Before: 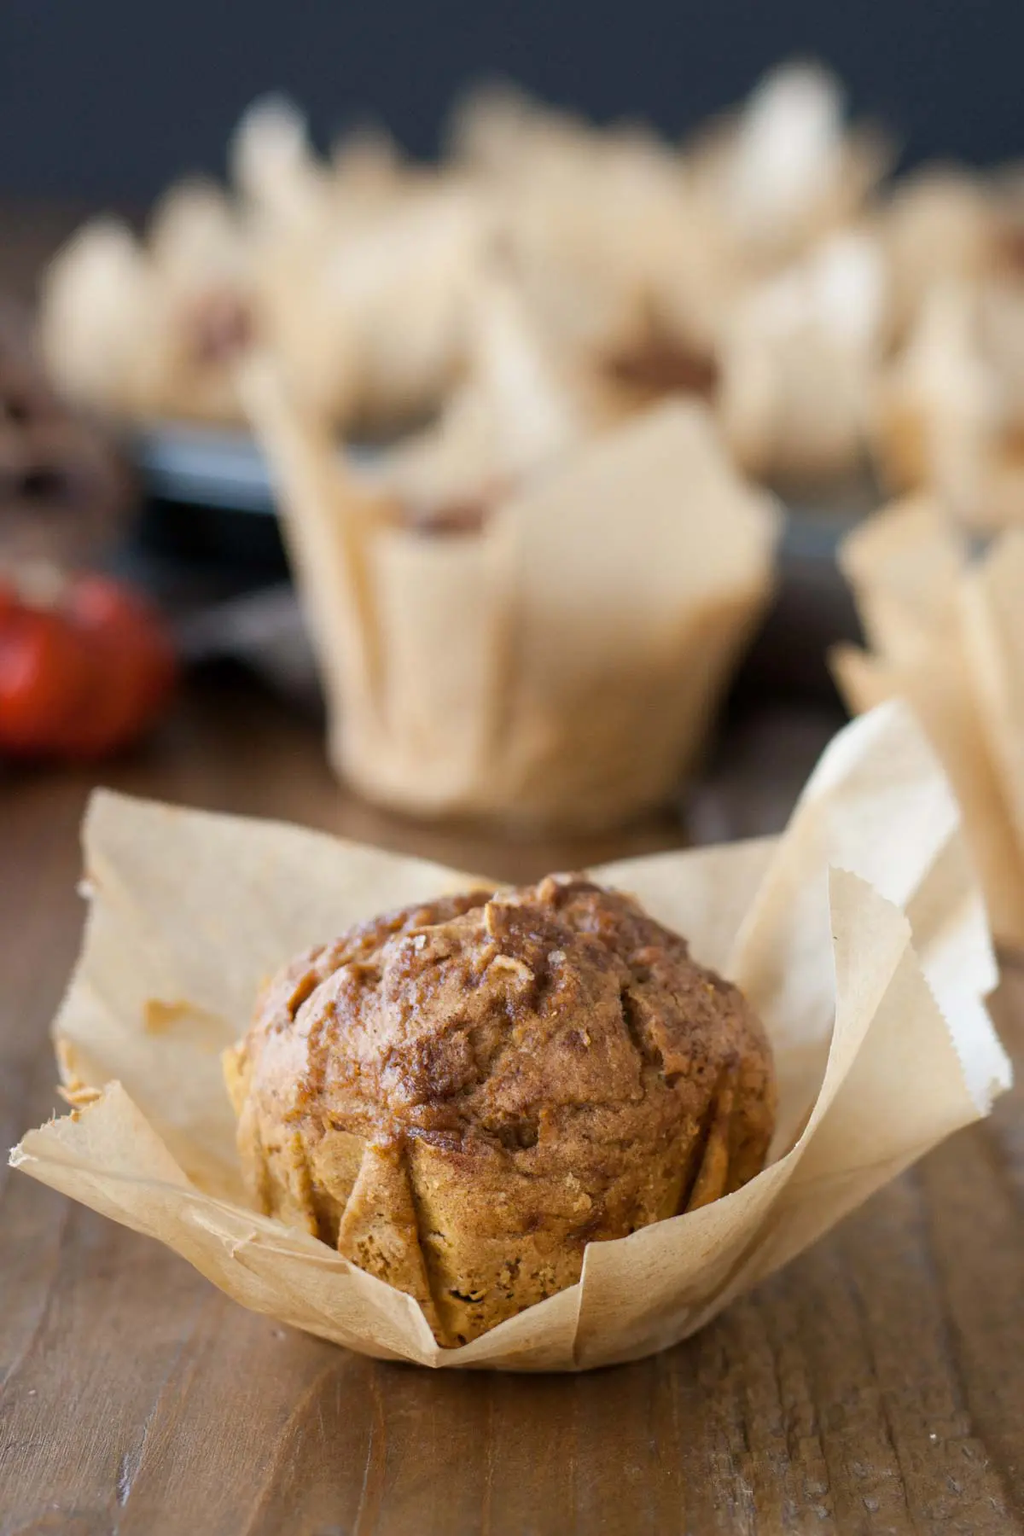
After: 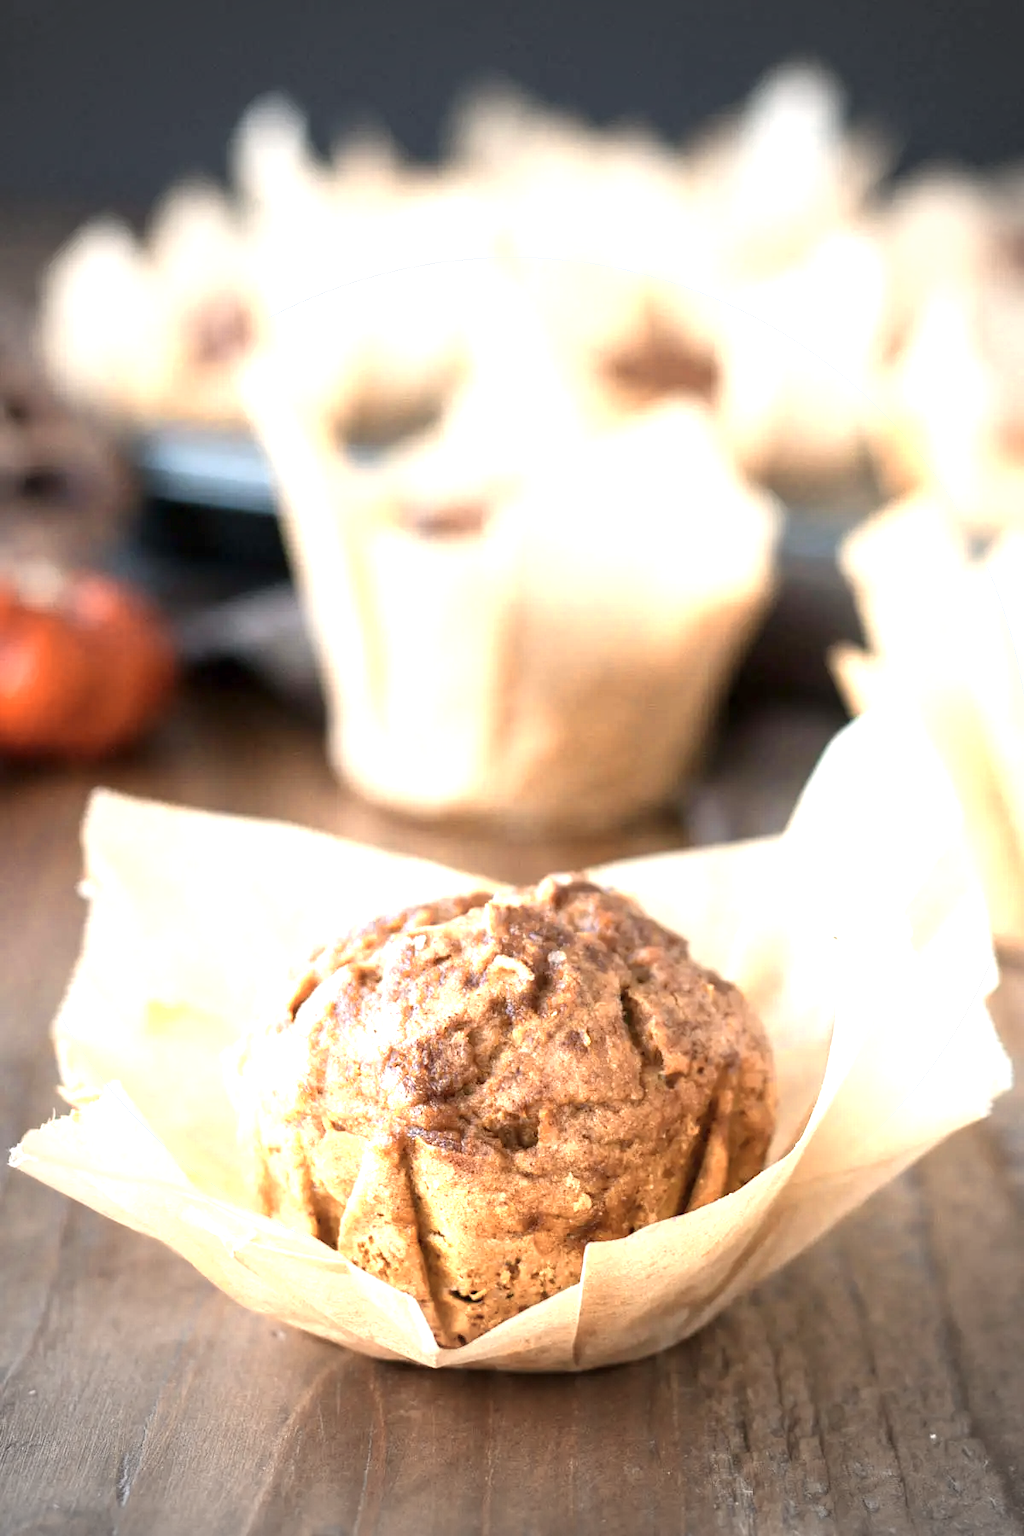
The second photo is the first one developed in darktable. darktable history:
color zones: curves: ch0 [(0.018, 0.548) (0.224, 0.64) (0.425, 0.447) (0.675, 0.575) (0.732, 0.579)]; ch1 [(0.066, 0.487) (0.25, 0.5) (0.404, 0.43) (0.75, 0.421) (0.956, 0.421)]; ch2 [(0.044, 0.561) (0.215, 0.465) (0.399, 0.544) (0.465, 0.548) (0.614, 0.447) (0.724, 0.43) (0.882, 0.623) (0.956, 0.632)]
exposure: exposure 0.921 EV, compensate highlight preservation false
vignetting: fall-off start 67.15%, brightness -0.442, saturation -0.691, width/height ratio 1.011, unbound false
